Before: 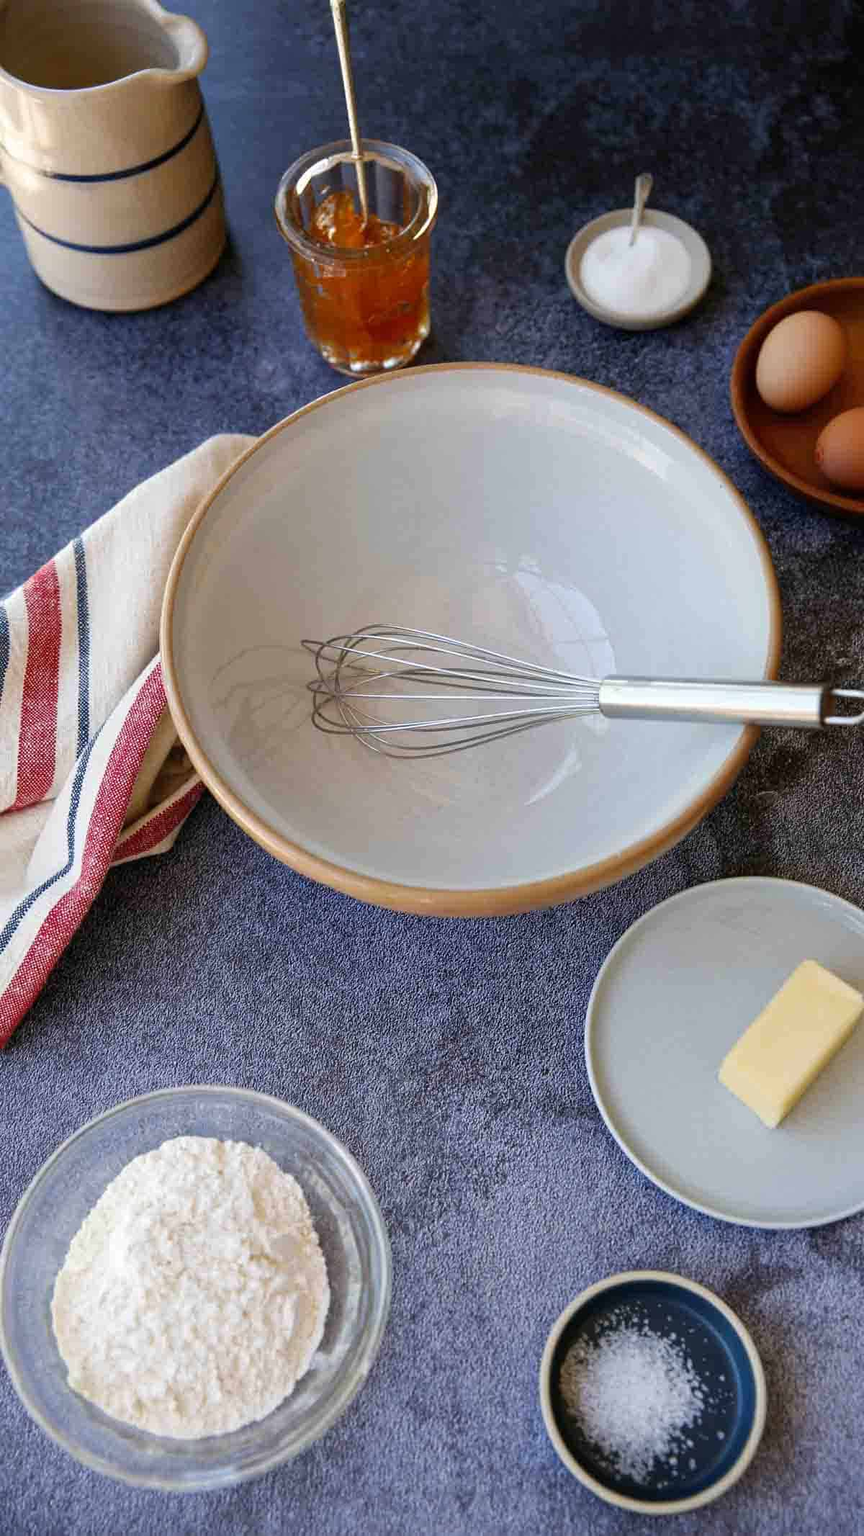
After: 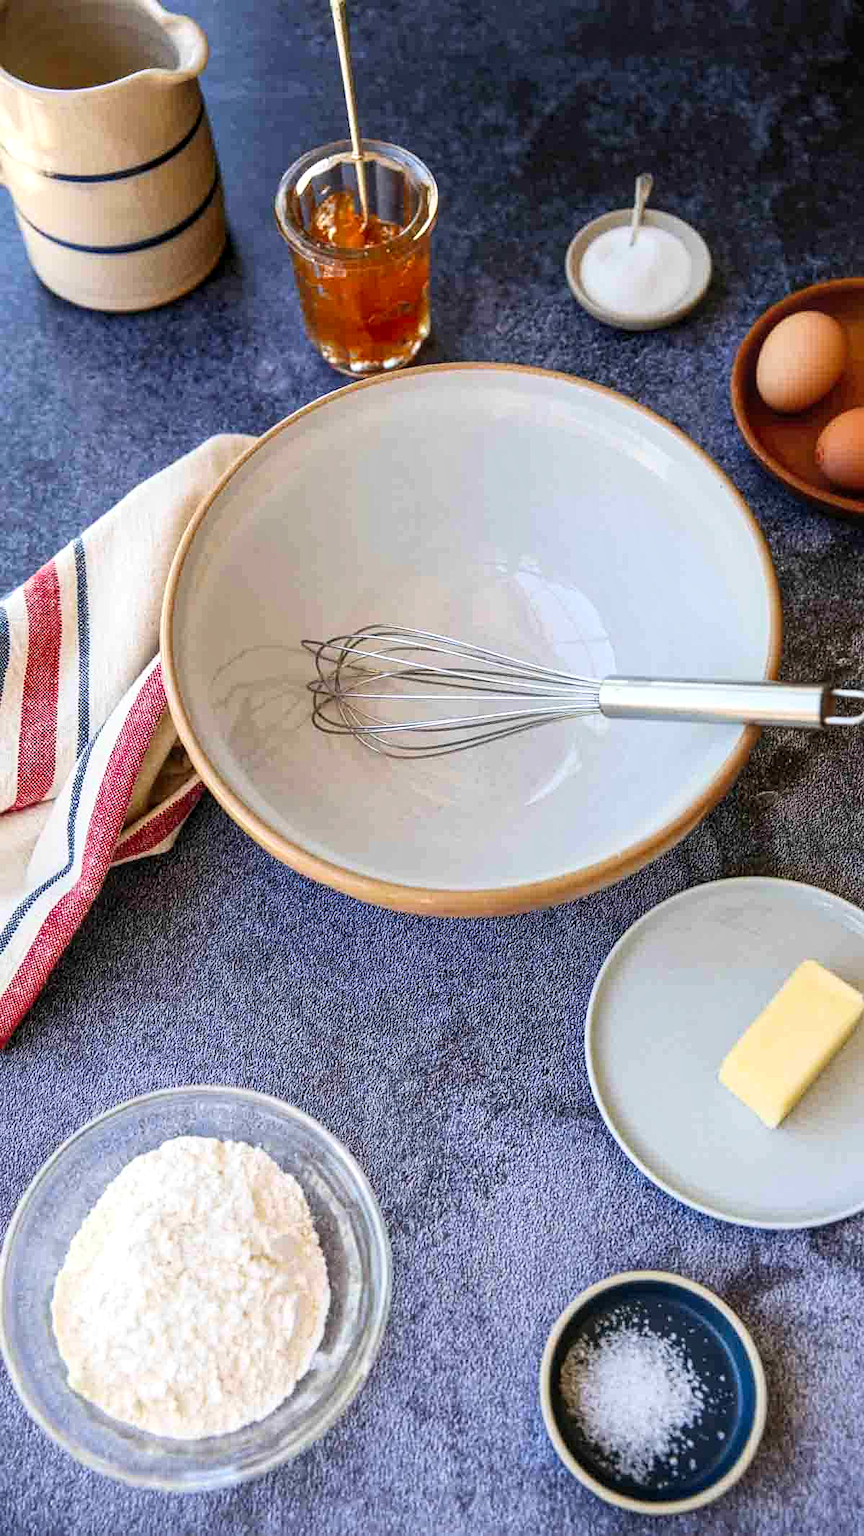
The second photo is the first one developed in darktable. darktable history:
contrast brightness saturation: contrast 0.2, brightness 0.16, saturation 0.22
sharpen: amount 0.2
local contrast: detail 130%
